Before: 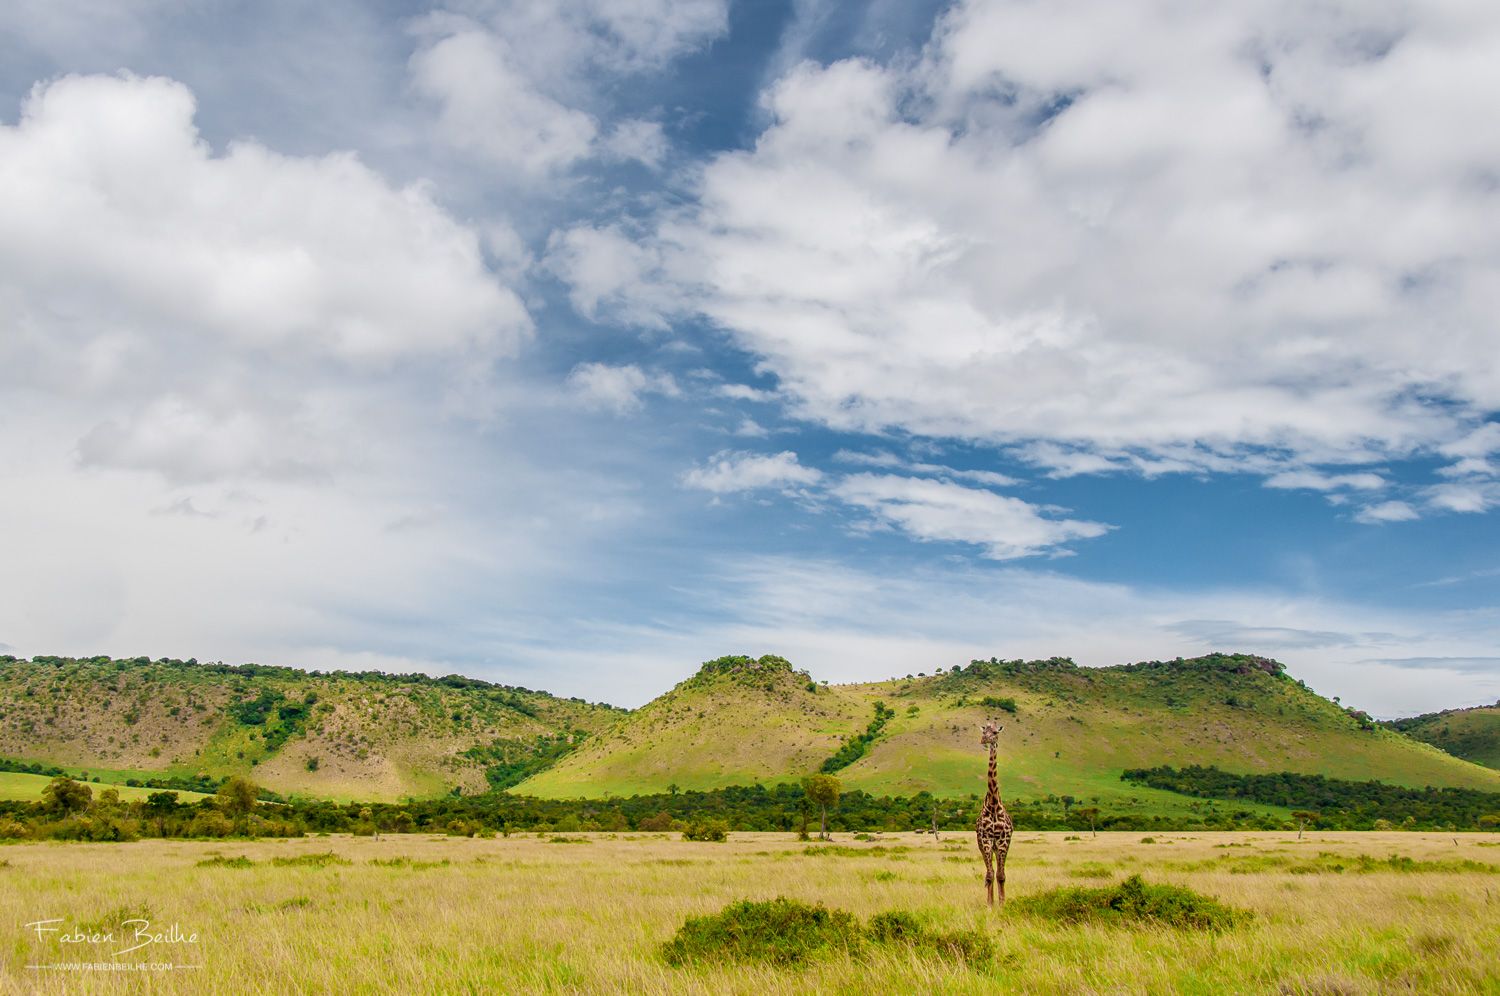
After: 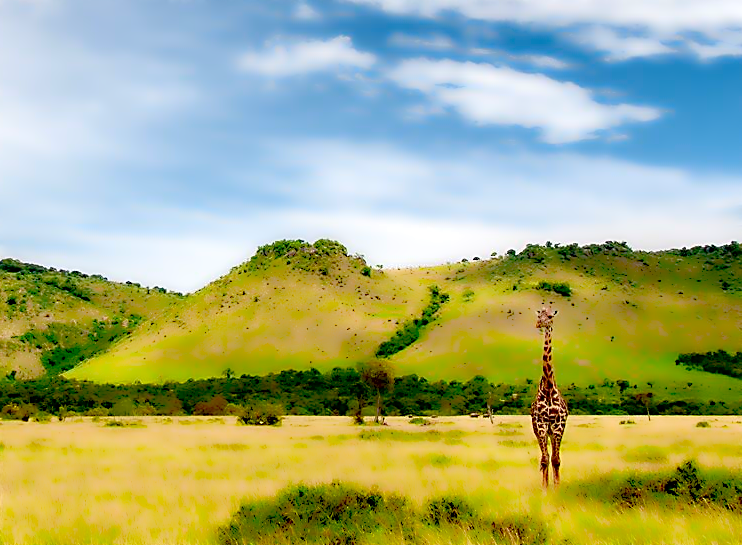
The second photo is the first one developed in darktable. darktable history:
crop: left 29.672%, top 41.786%, right 20.851%, bottom 3.487%
exposure: black level correction 0.04, exposure 0.5 EV, compensate highlight preservation false
sharpen: on, module defaults
lowpass: radius 4, soften with bilateral filter, unbound 0
